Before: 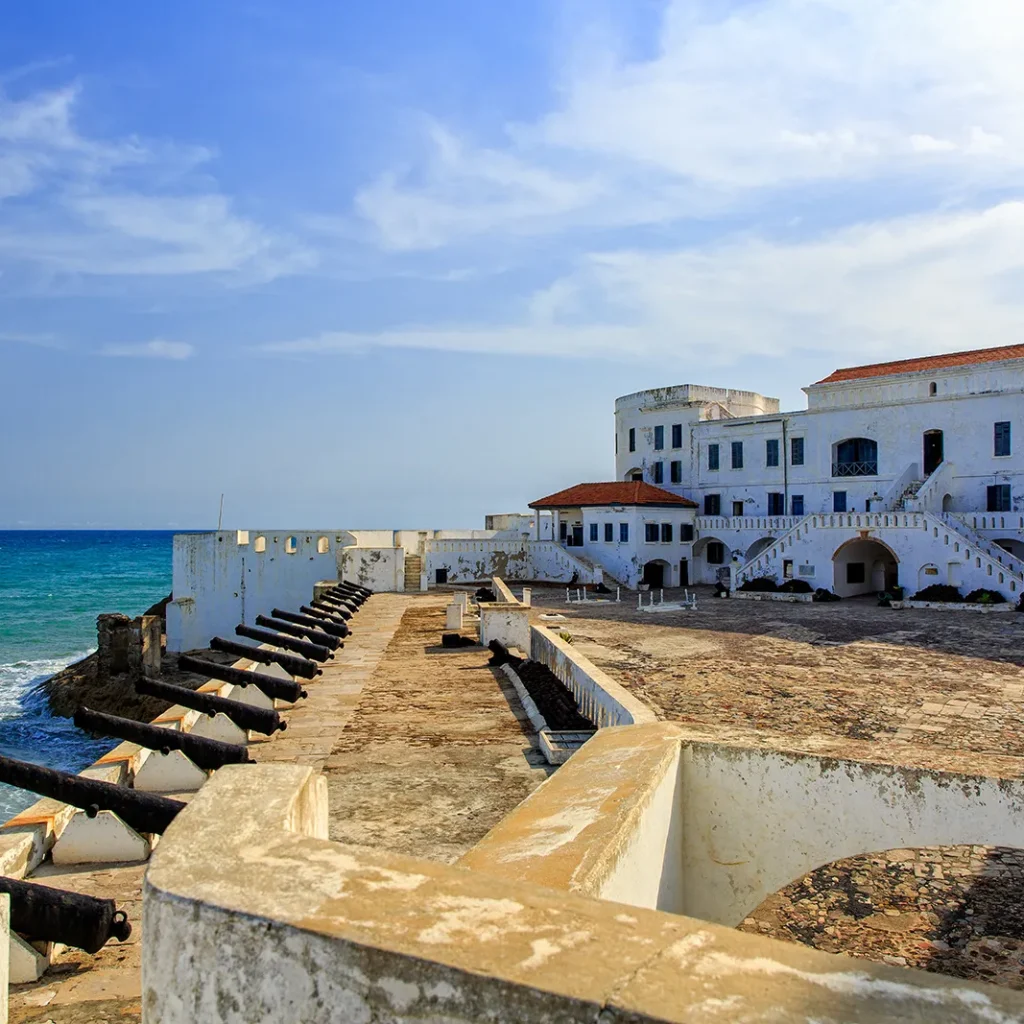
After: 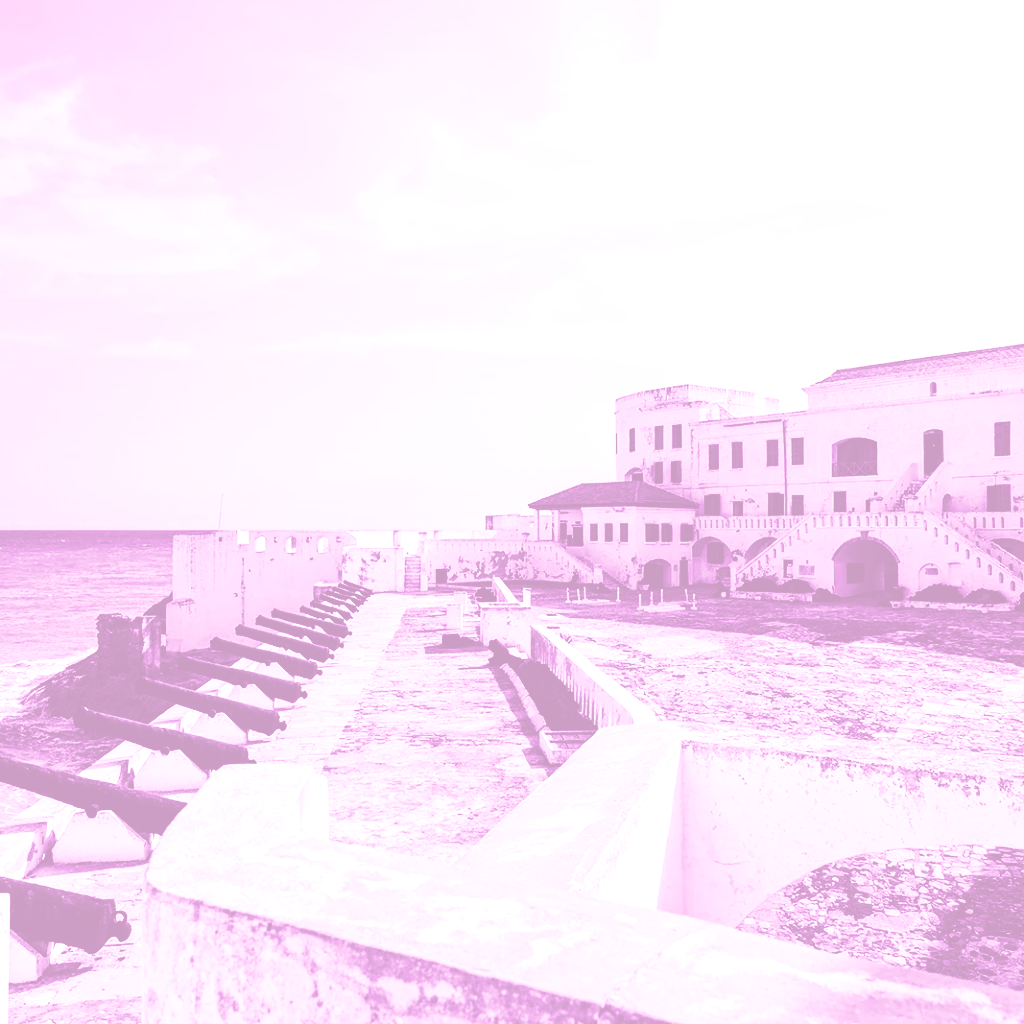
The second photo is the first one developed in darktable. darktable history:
split-toning: shadows › hue 26°, shadows › saturation 0.09, highlights › hue 40°, highlights › saturation 0.18, balance -63, compress 0%
exposure: exposure 0.2 EV, compensate highlight preservation false
colorize: hue 331.2°, saturation 75%, source mix 30.28%, lightness 70.52%, version 1
tone curve: curves: ch0 [(0, 0) (0.179, 0.073) (0.265, 0.147) (0.463, 0.553) (0.51, 0.635) (0.716, 0.863) (1, 0.997)], color space Lab, linked channels, preserve colors none
color correction: highlights a* 4.02, highlights b* 4.98, shadows a* -7.55, shadows b* 4.98
